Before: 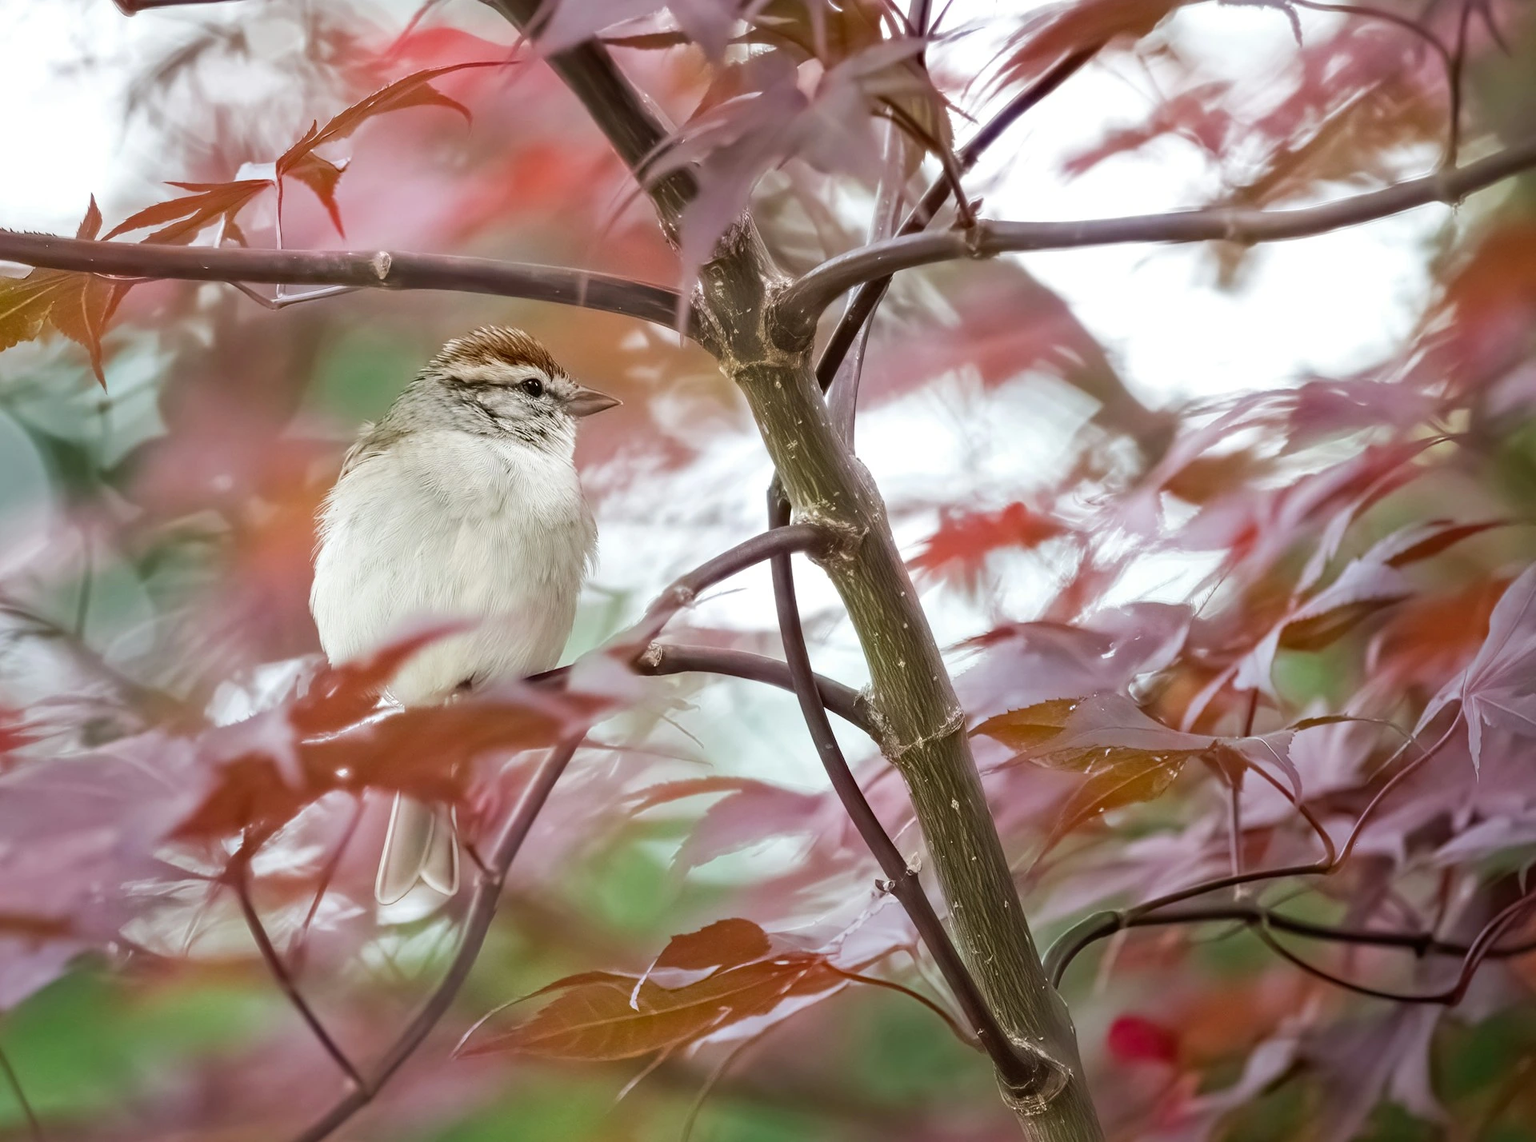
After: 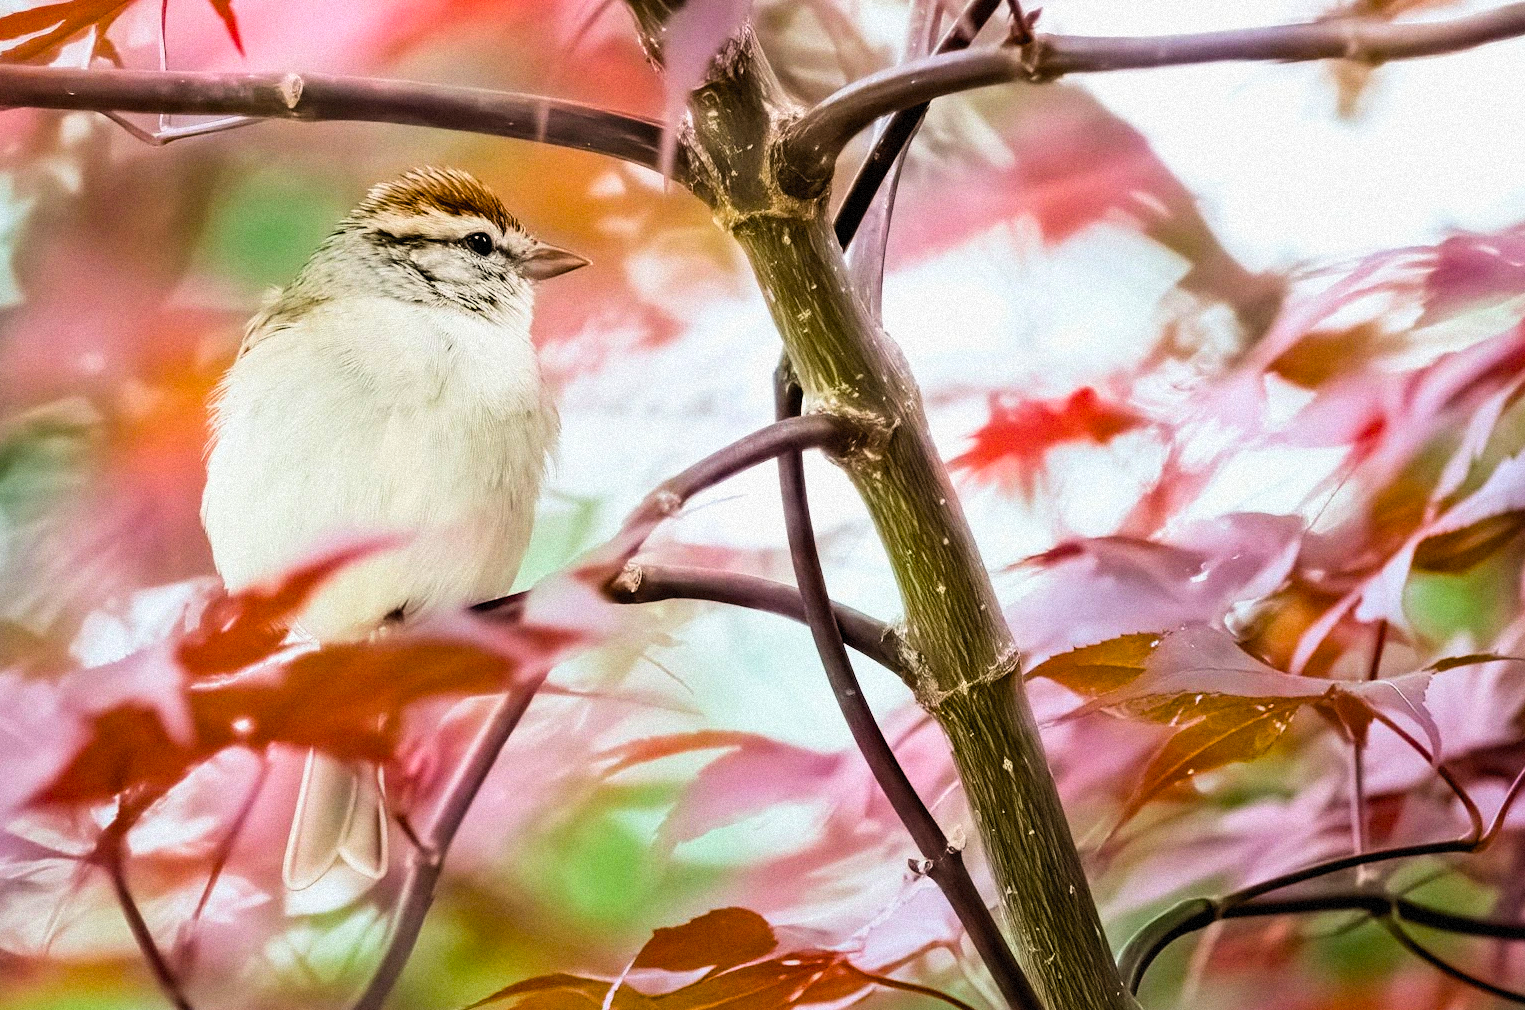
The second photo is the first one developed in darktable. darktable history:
grain: mid-tones bias 0%
filmic rgb: black relative exposure -5 EV, white relative exposure 3.2 EV, hardness 3.42, contrast 1.2, highlights saturation mix -30%
contrast brightness saturation: contrast 0.2, brightness 0.16, saturation 0.22
crop: left 9.712%, top 16.928%, right 10.845%, bottom 12.332%
color balance rgb: perceptual saturation grading › global saturation 40%, global vibrance 15%
